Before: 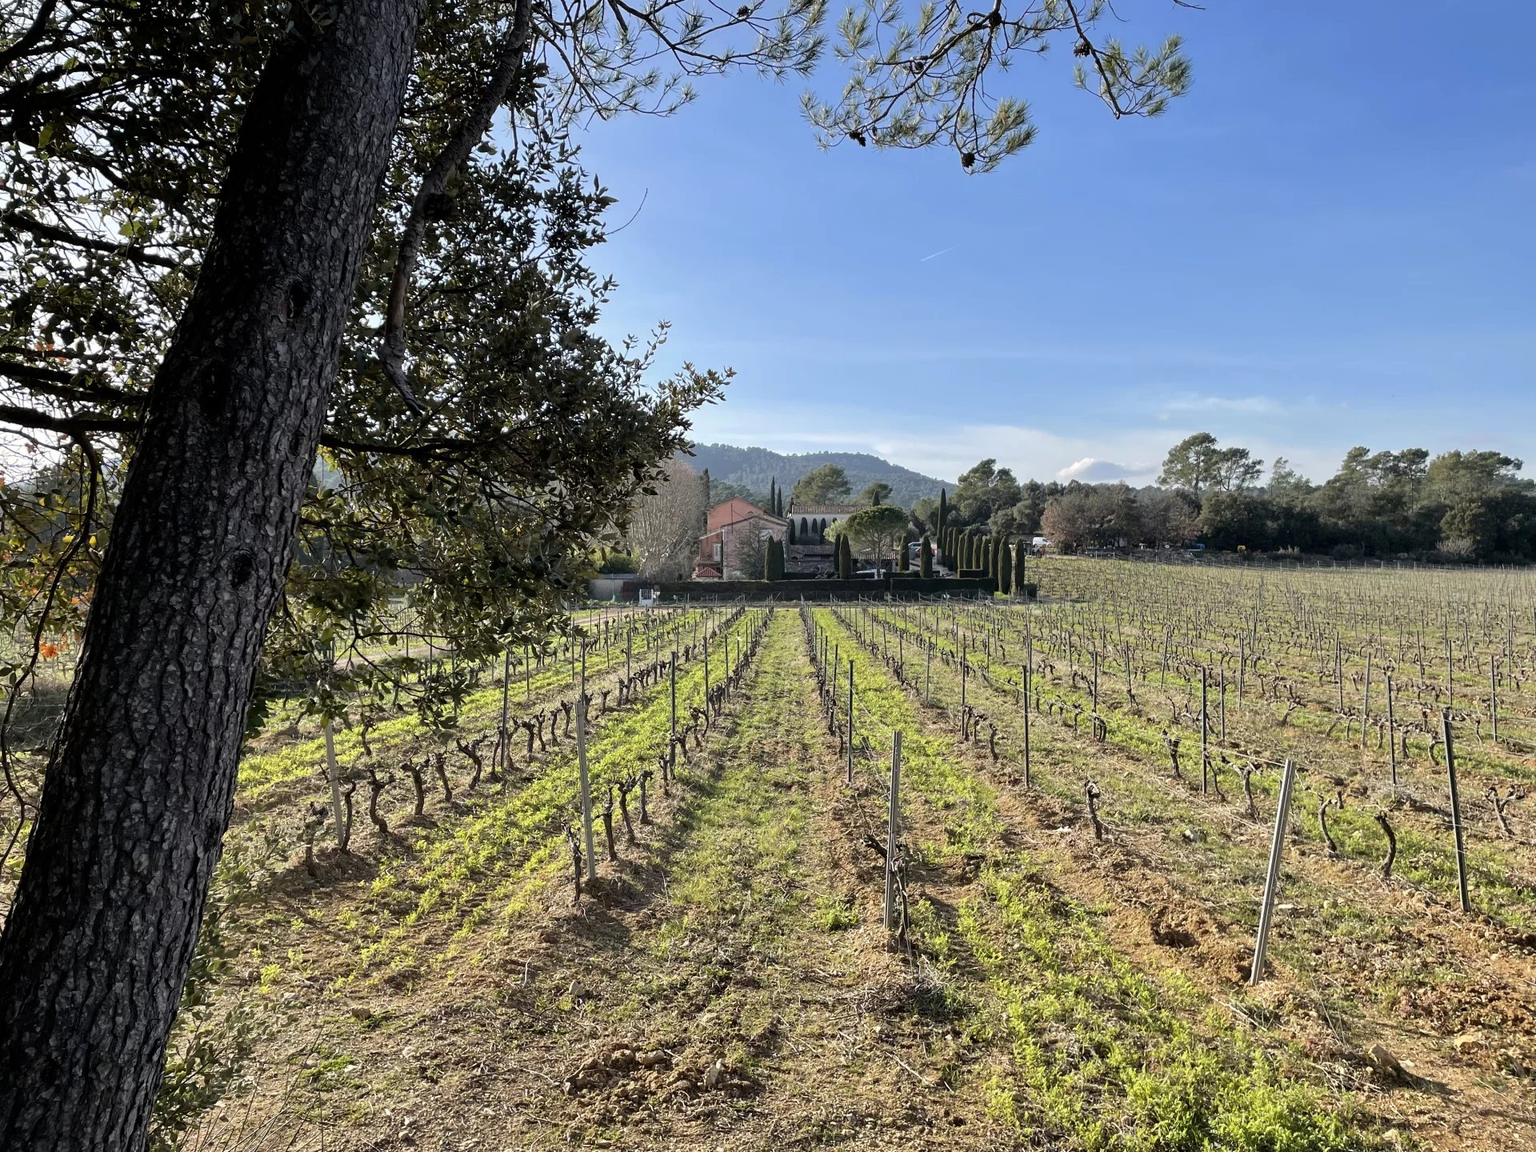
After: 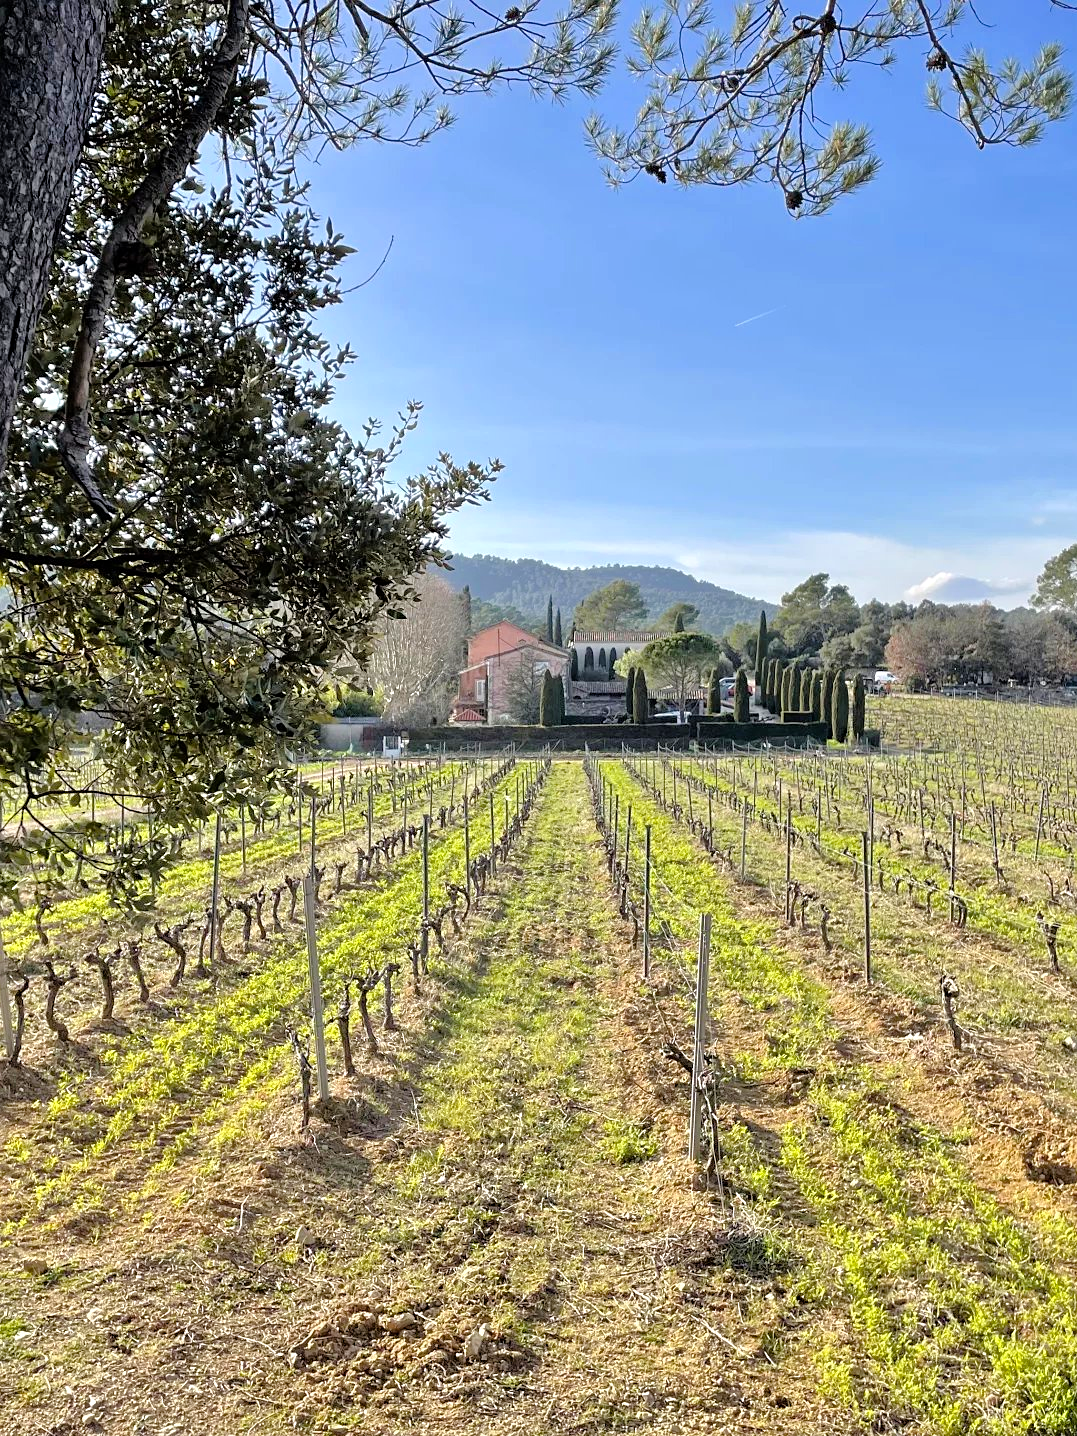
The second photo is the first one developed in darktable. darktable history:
color balance rgb: linear chroma grading › global chroma 10%, perceptual saturation grading › global saturation 5%, perceptual brilliance grading › global brilliance 4%, global vibrance 7%, saturation formula JzAzBz (2021)
crop: left 21.674%, right 22.086%
tone equalizer: -7 EV 0.15 EV, -6 EV 0.6 EV, -5 EV 1.15 EV, -4 EV 1.33 EV, -3 EV 1.15 EV, -2 EV 0.6 EV, -1 EV 0.15 EV, mask exposure compensation -0.5 EV
sharpen: amount 0.2
